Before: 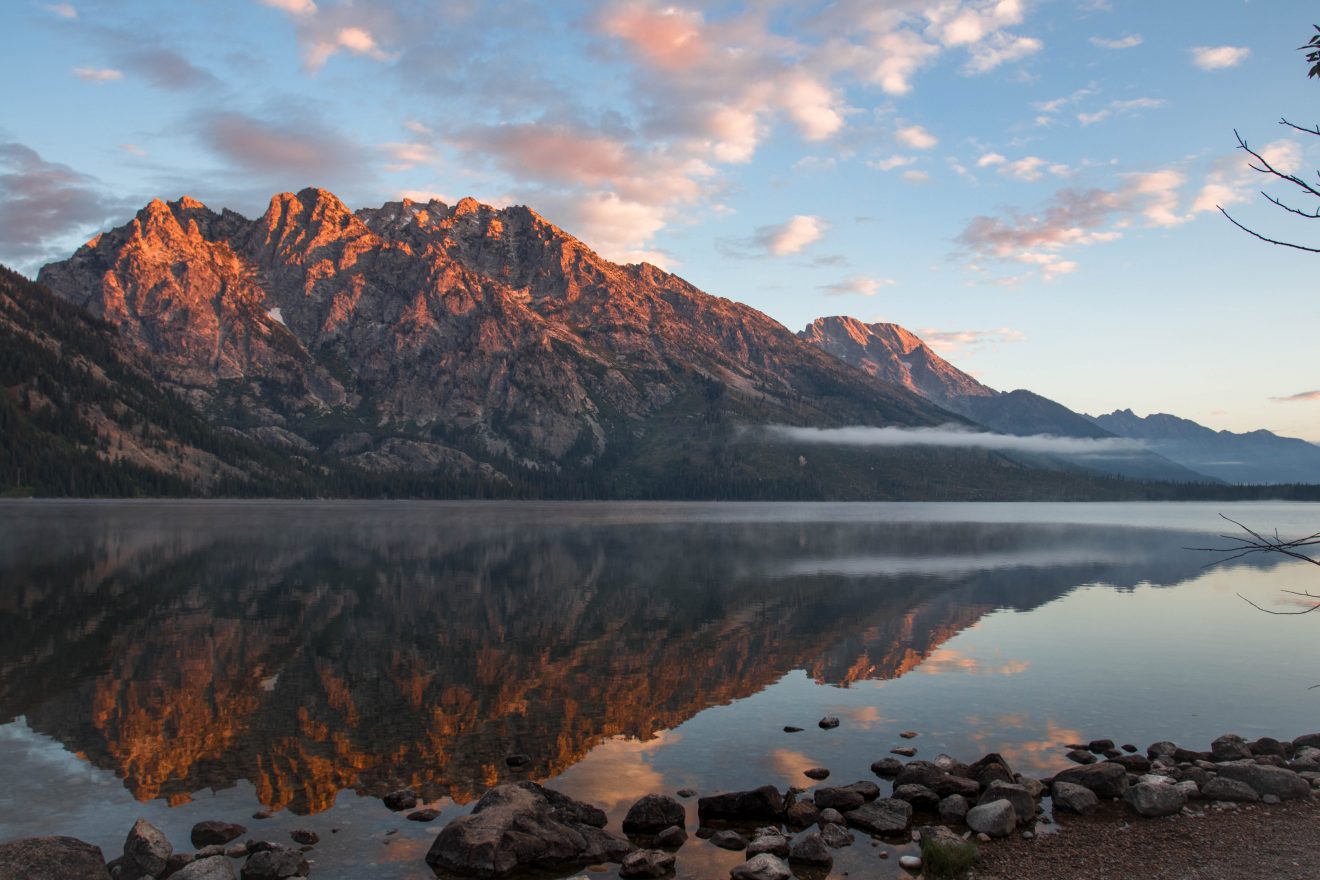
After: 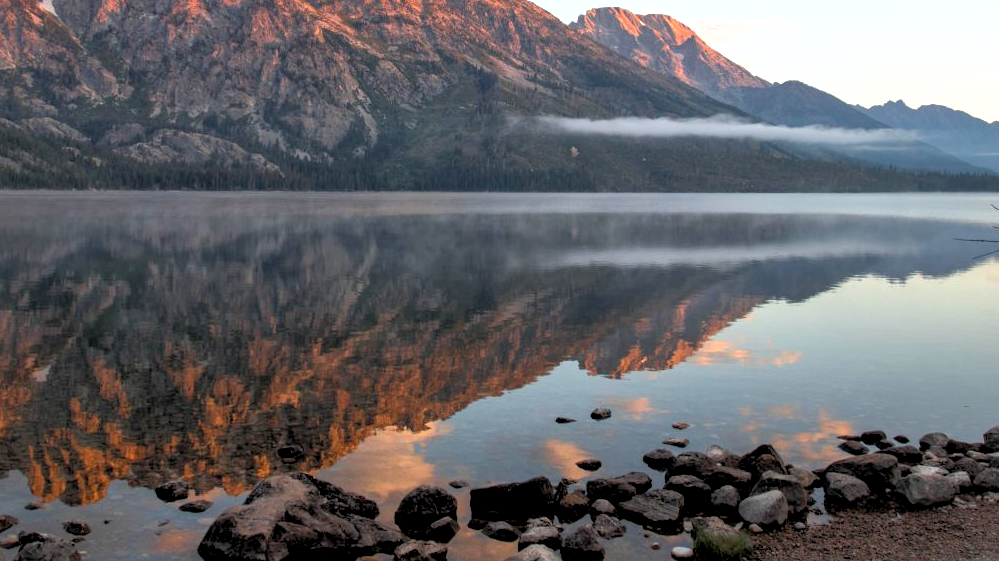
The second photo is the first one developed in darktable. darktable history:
rgb levels: levels [[0.01, 0.419, 0.839], [0, 0.5, 1], [0, 0.5, 1]]
crop and rotate: left 17.299%, top 35.115%, right 7.015%, bottom 1.024%
exposure: black level correction 0.001, exposure 0.5 EV, compensate exposure bias true, compensate highlight preservation false
shadows and highlights: on, module defaults
